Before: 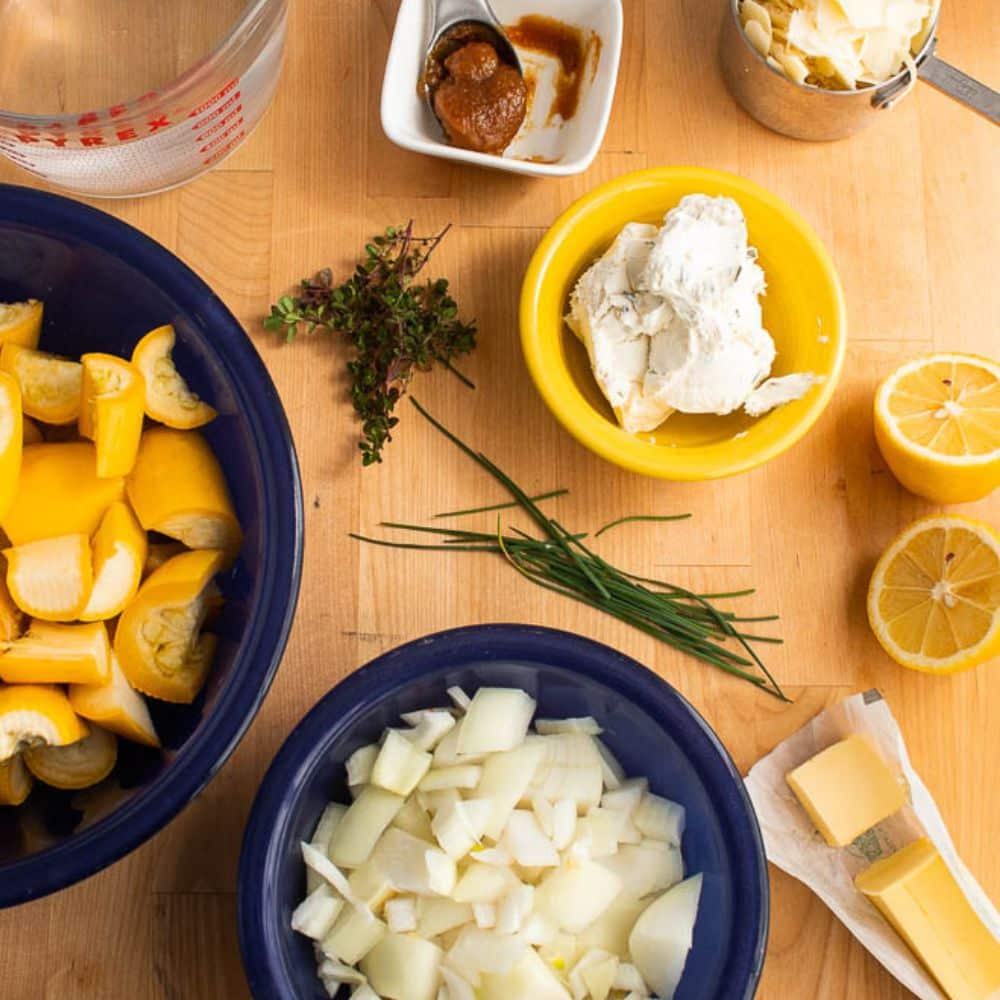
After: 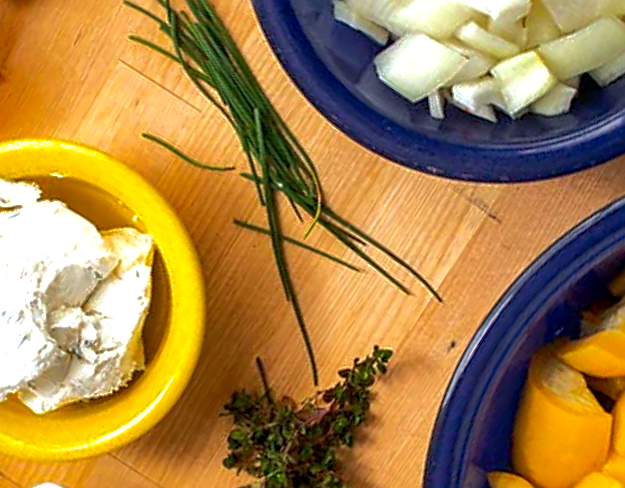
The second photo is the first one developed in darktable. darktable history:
local contrast: highlights 83%, shadows 78%
crop and rotate: angle 147.52°, left 9.151%, top 15.586%, right 4.552%, bottom 16.998%
color correction: highlights a* 3.37, highlights b* 1.98, saturation 1.17
sharpen: on, module defaults
shadows and highlights: highlights -59.7
color calibration: illuminant Planckian (black body), adaptation linear Bradford (ICC v4), x 0.364, y 0.367, temperature 4409.01 K
tone equalizer: -8 EV -0.401 EV, -7 EV -0.364 EV, -6 EV -0.295 EV, -5 EV -0.21 EV, -3 EV 0.188 EV, -2 EV 0.313 EV, -1 EV 0.378 EV, +0 EV 0.409 EV, edges refinement/feathering 500, mask exposure compensation -1.57 EV, preserve details no
